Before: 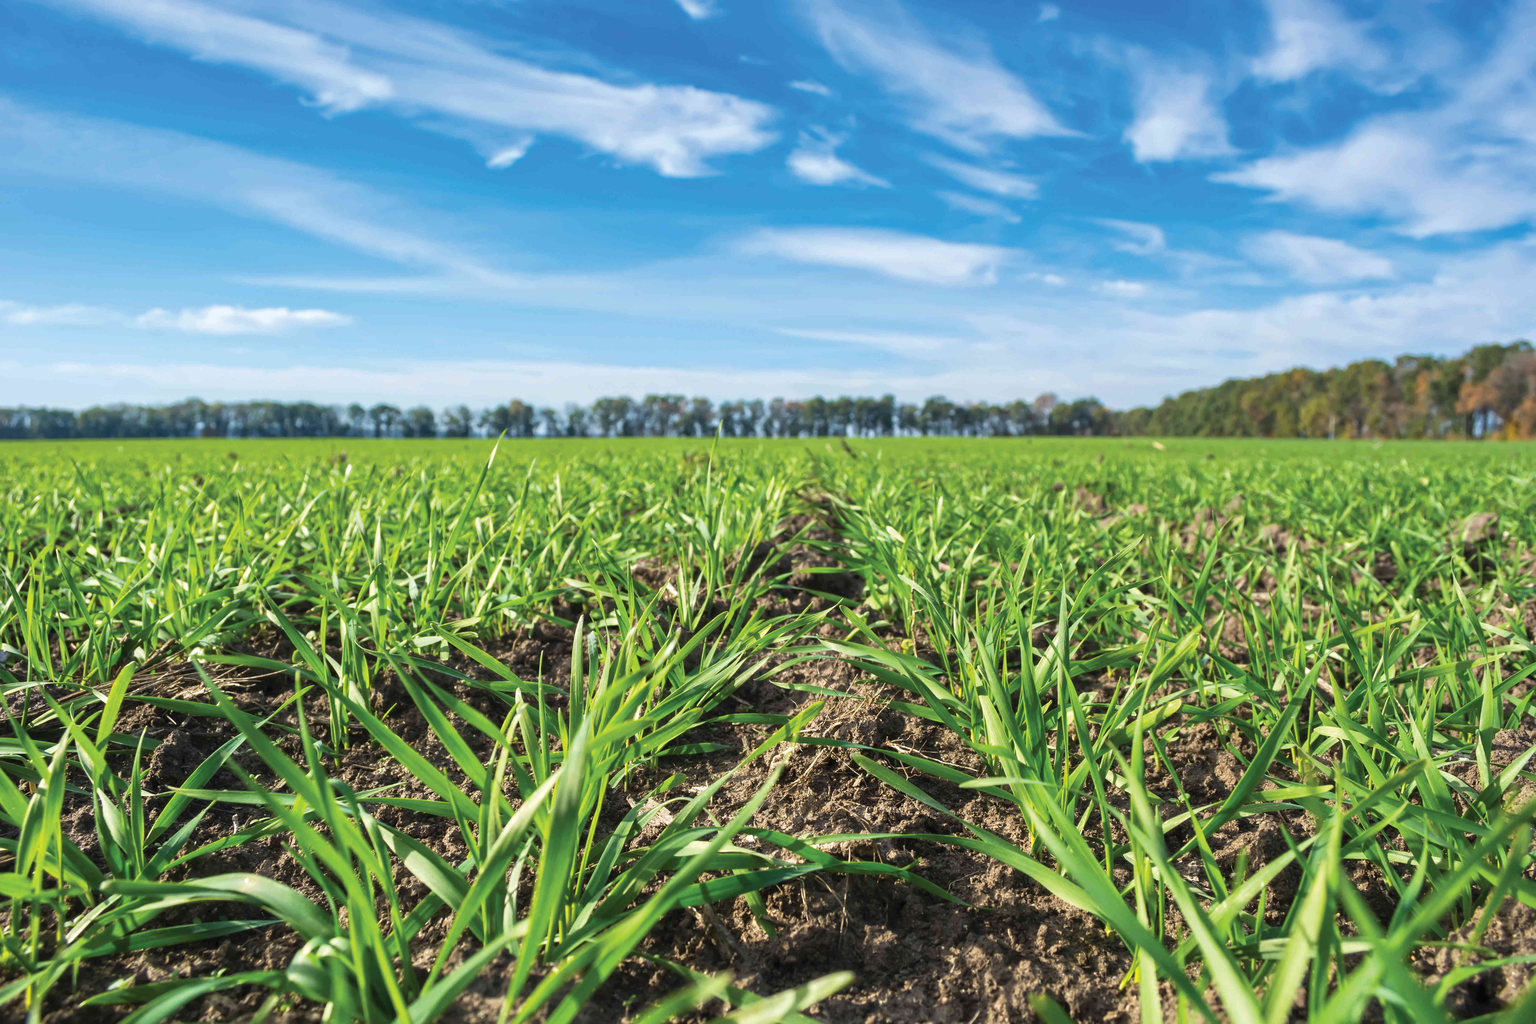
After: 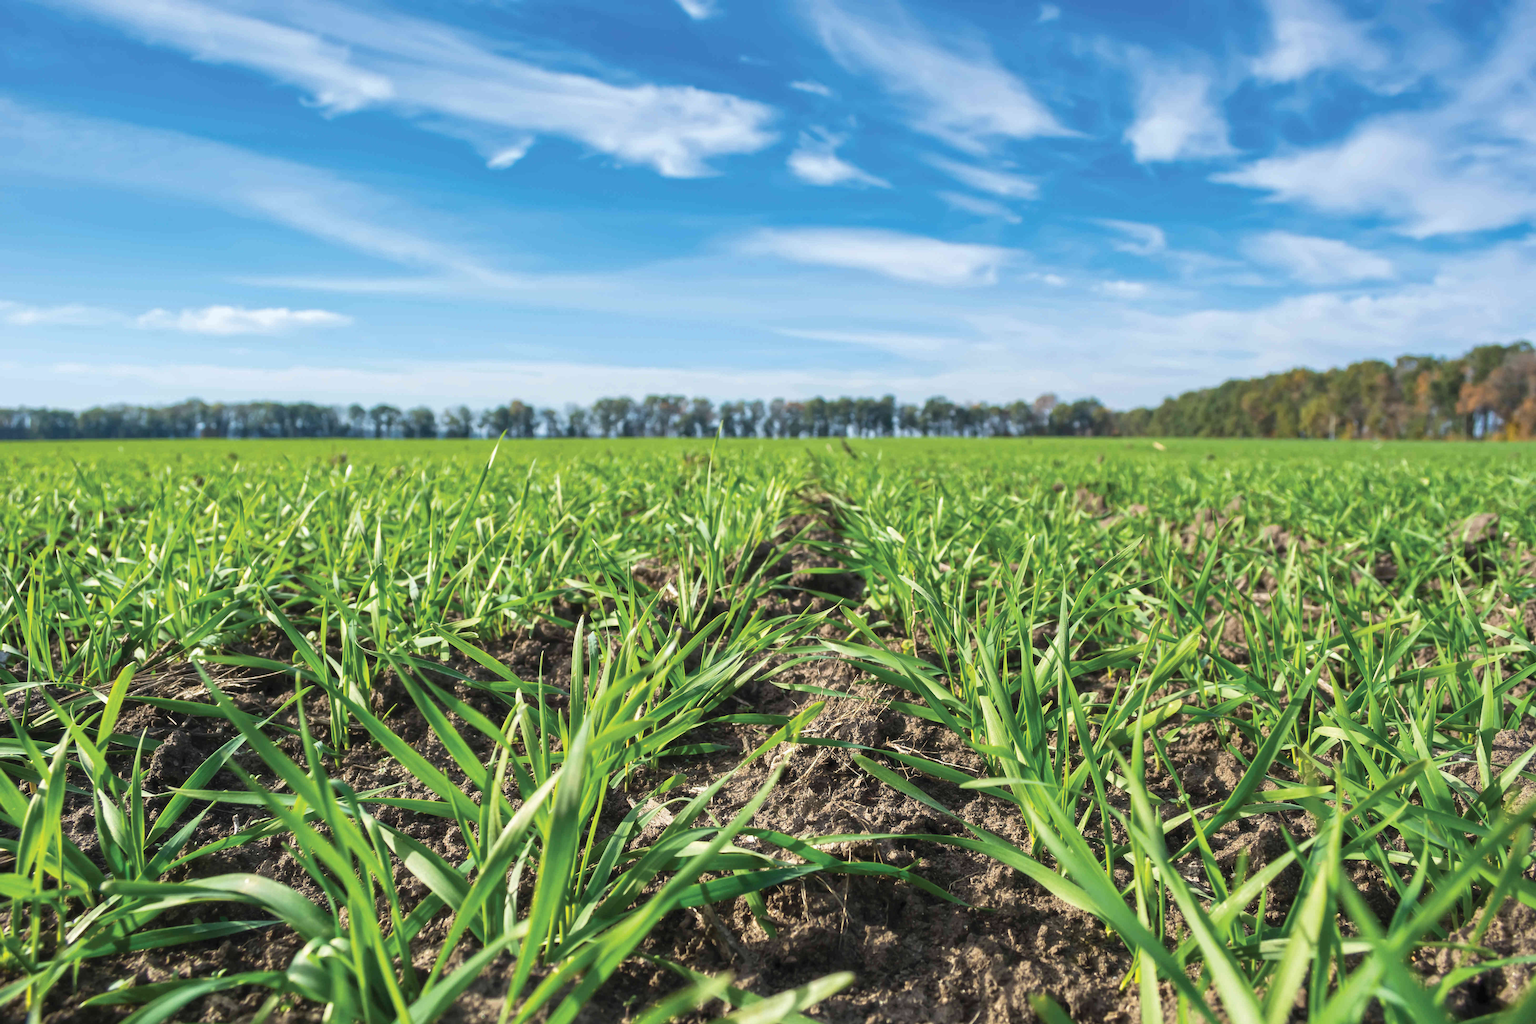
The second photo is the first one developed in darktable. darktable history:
haze removal: strength -0.086, distance 0.355, compatibility mode true, adaptive false
